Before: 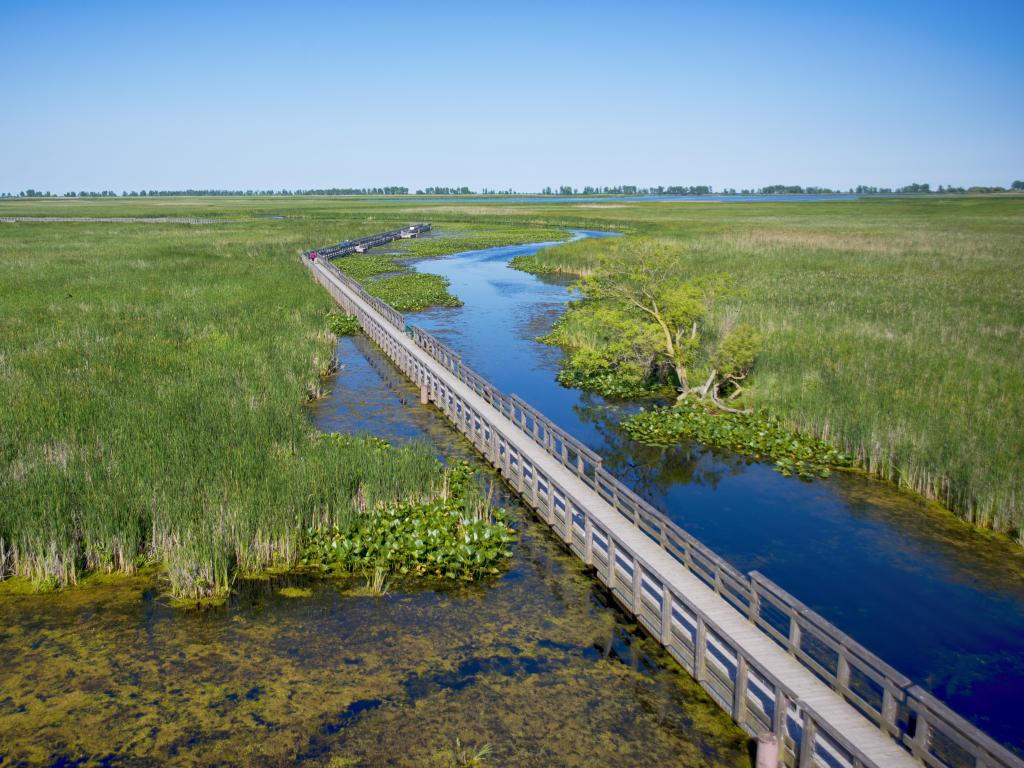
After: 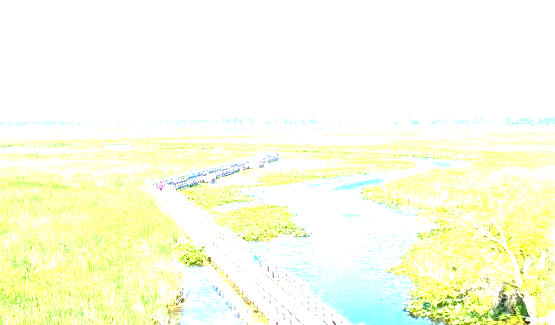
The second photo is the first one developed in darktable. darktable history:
crop: left 14.905%, top 9.127%, right 30.887%, bottom 48.454%
exposure: exposure 3.093 EV, compensate highlight preservation false
